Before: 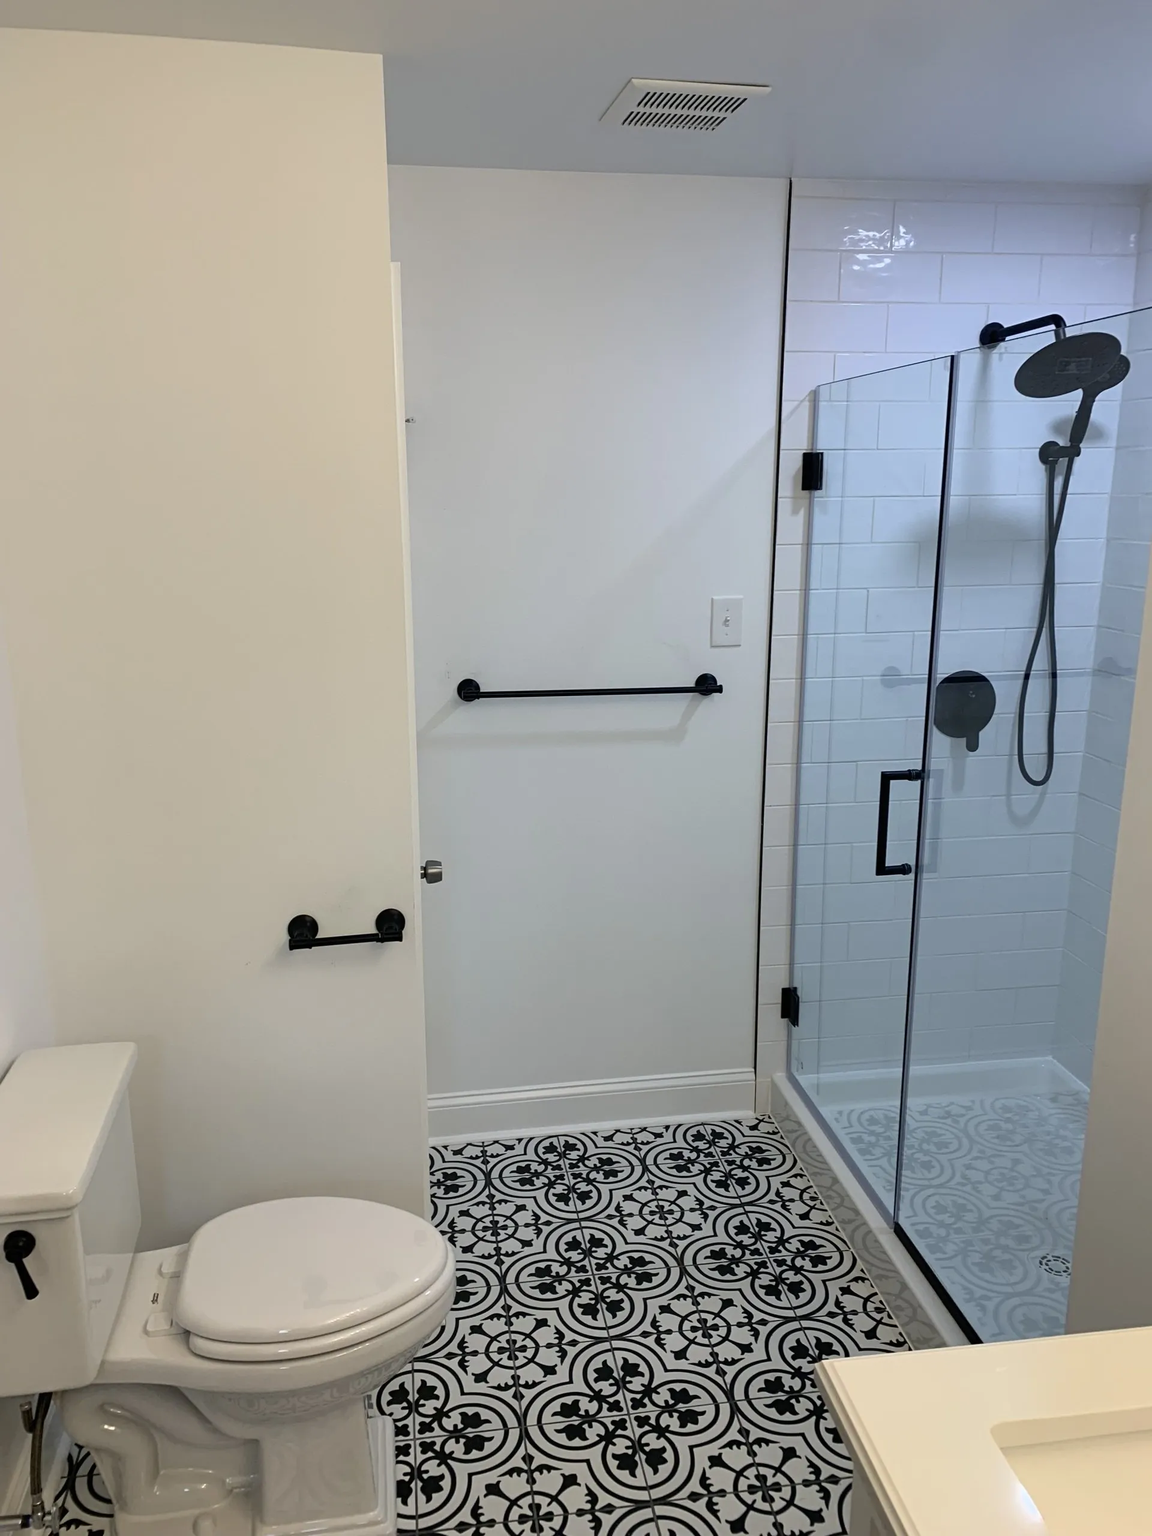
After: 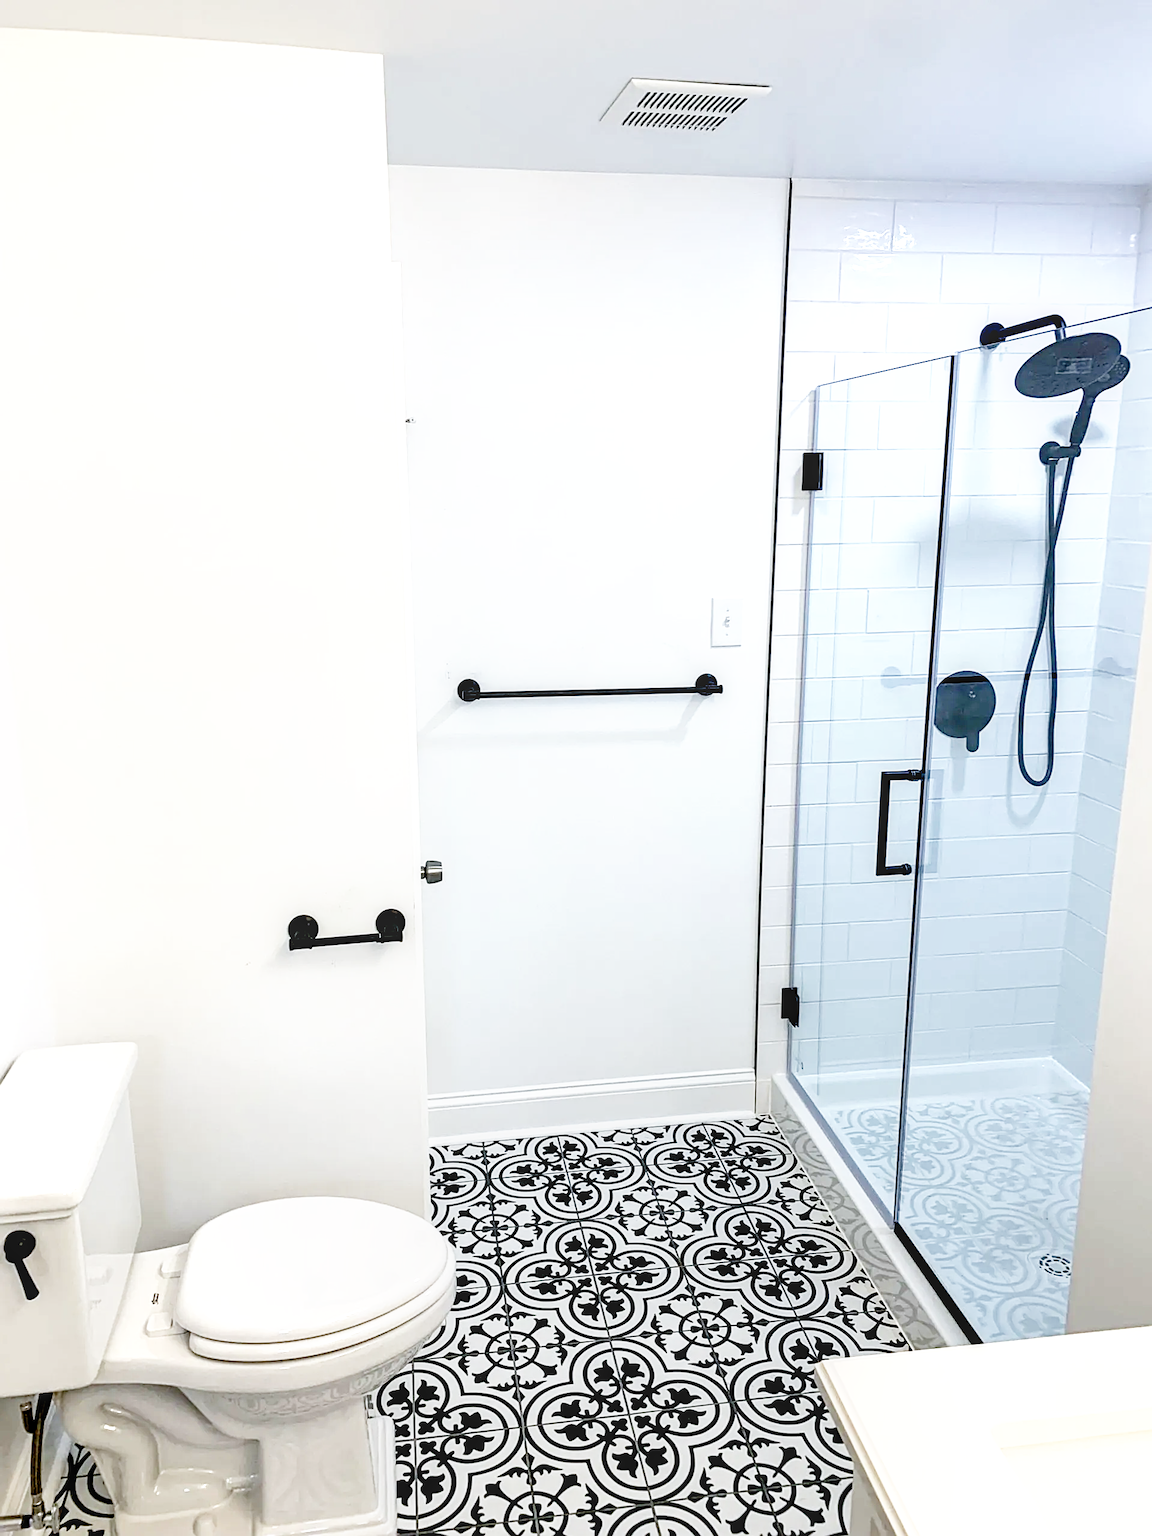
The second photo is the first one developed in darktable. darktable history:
exposure: black level correction 0.008, exposure 0.979 EV, compensate highlight preservation false
base curve: curves: ch0 [(0, 0) (0.008, 0.007) (0.022, 0.029) (0.048, 0.089) (0.092, 0.197) (0.191, 0.399) (0.275, 0.534) (0.357, 0.65) (0.477, 0.78) (0.542, 0.833) (0.799, 0.973) (1, 1)], preserve colors none
white balance: red 1.029, blue 0.92
contrast brightness saturation: saturation -0.05
local contrast: on, module defaults
sharpen: on, module defaults
shadows and highlights: shadows 20.55, highlights -20.99, soften with gaussian
color calibration: illuminant as shot in camera, x 0.37, y 0.382, temperature 4313.32 K
